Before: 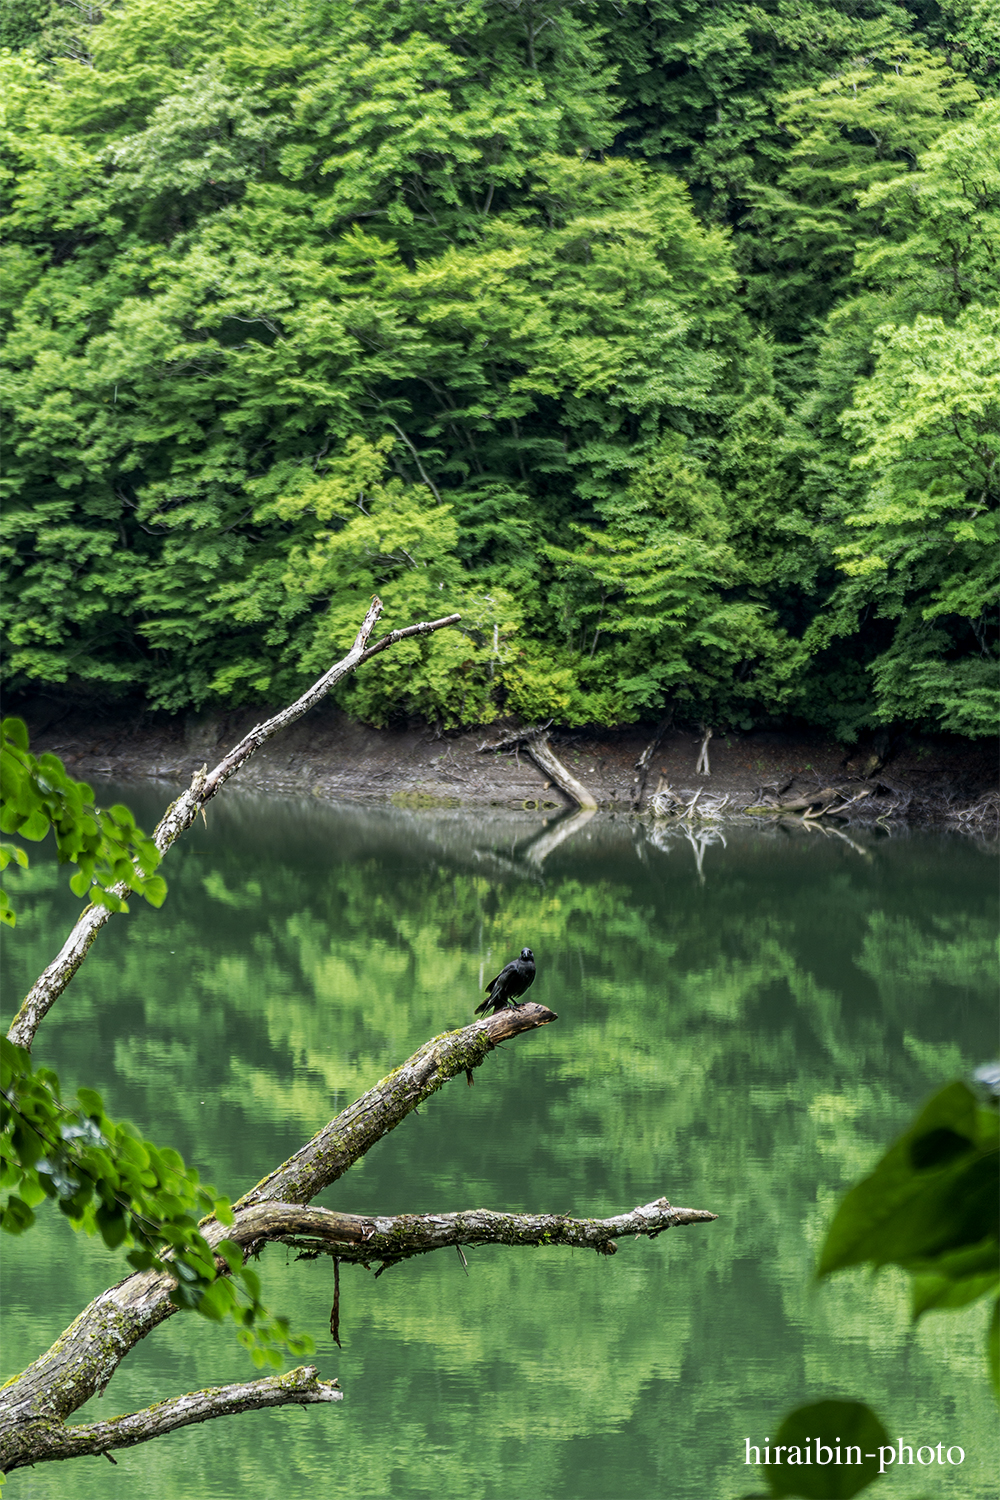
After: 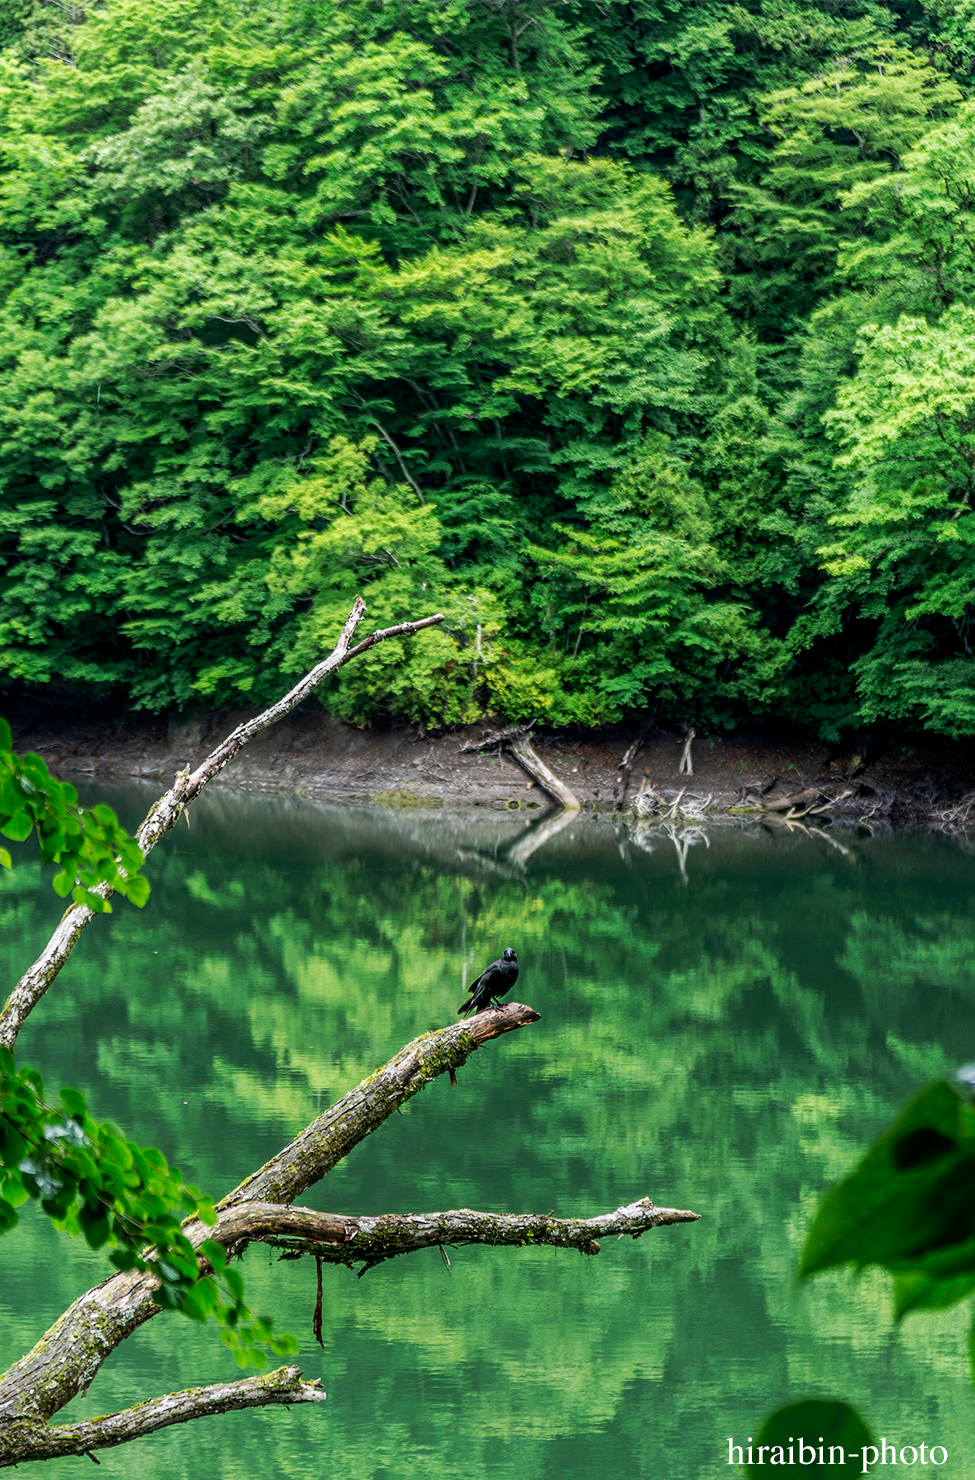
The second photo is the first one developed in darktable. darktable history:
bloom: size 13.65%, threshold 98.39%, strength 4.82%
crop and rotate: left 1.774%, right 0.633%, bottom 1.28%
